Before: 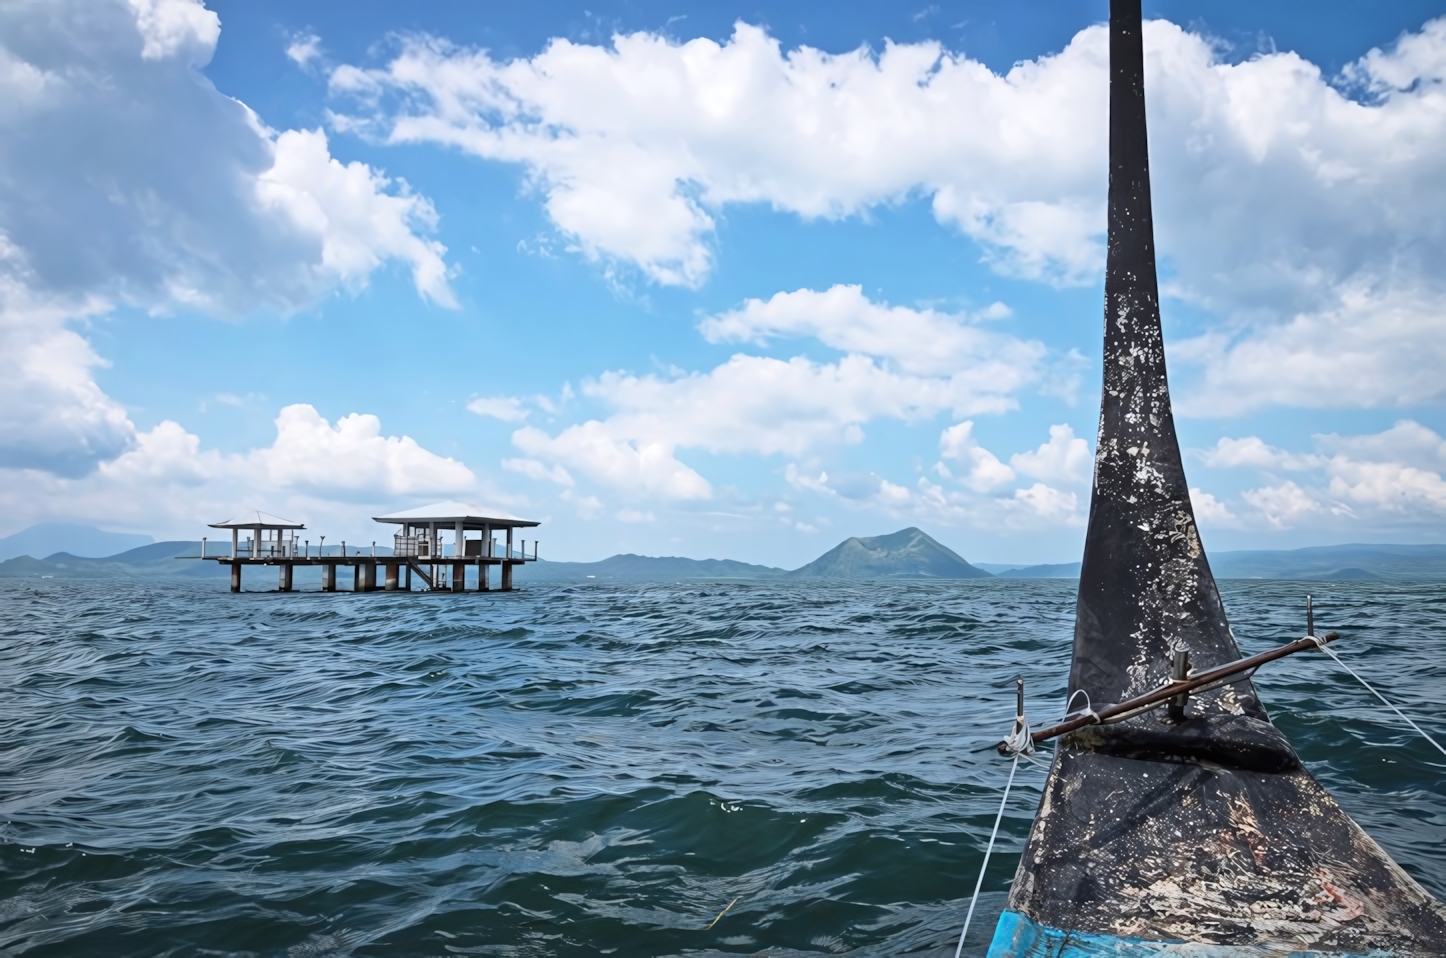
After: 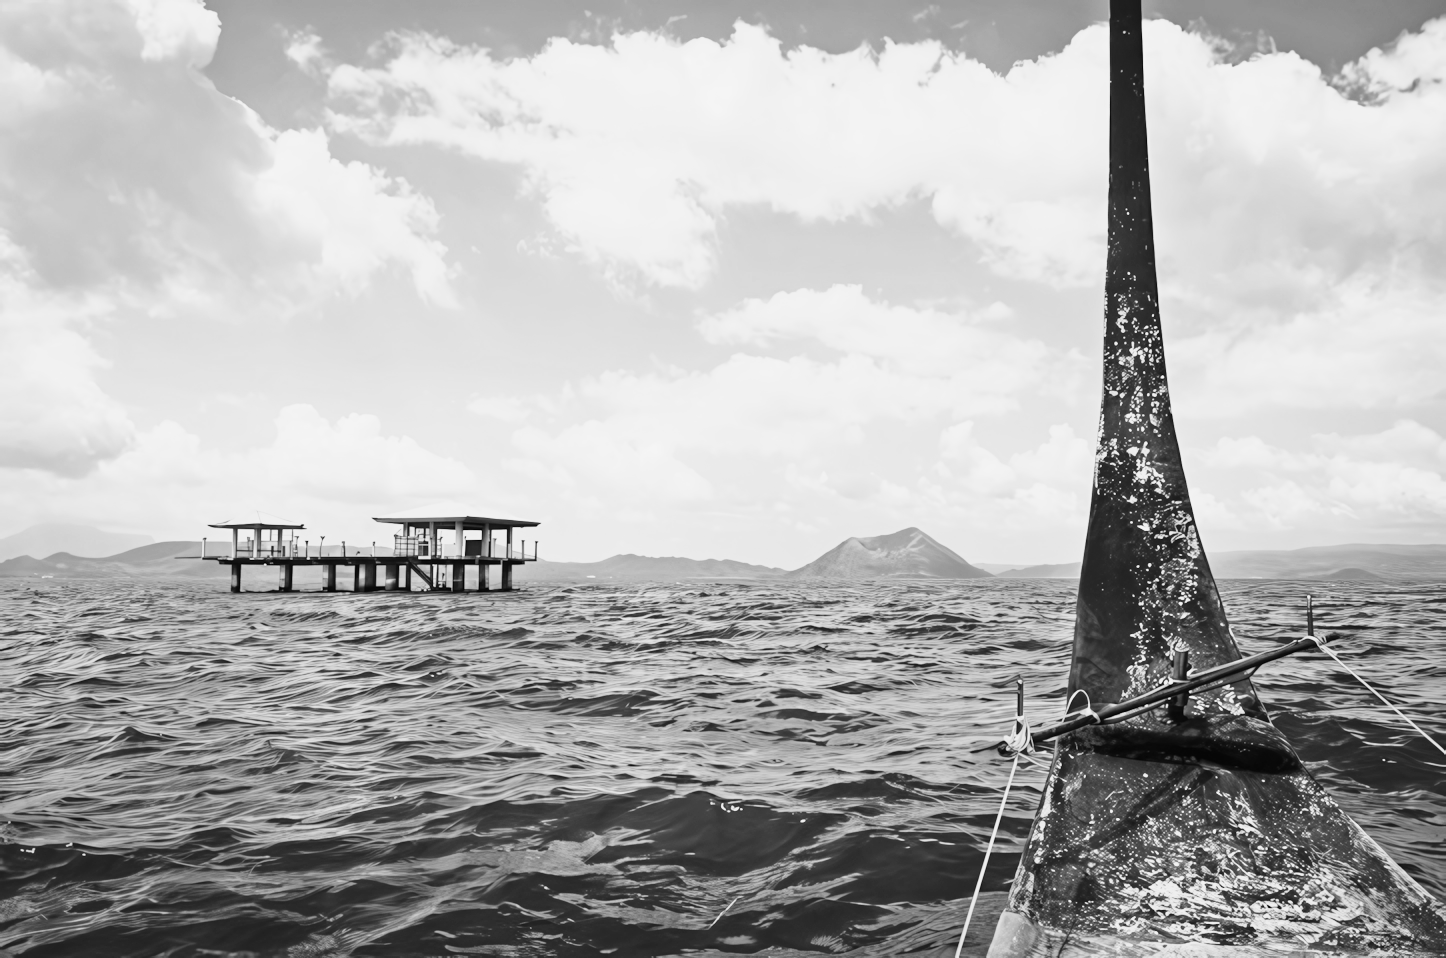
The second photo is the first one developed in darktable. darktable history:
monochrome: a 16.01, b -2.65, highlights 0.52
base curve: curves: ch0 [(0, 0) (0.579, 0.807) (1, 1)], preserve colors none
tone curve: curves: ch0 [(0, 0.011) (0.139, 0.106) (0.295, 0.271) (0.499, 0.523) (0.739, 0.782) (0.857, 0.879) (1, 0.967)]; ch1 [(0, 0) (0.272, 0.249) (0.39, 0.379) (0.469, 0.456) (0.495, 0.497) (0.524, 0.53) (0.588, 0.62) (0.725, 0.779) (1, 1)]; ch2 [(0, 0) (0.125, 0.089) (0.35, 0.317) (0.437, 0.42) (0.502, 0.499) (0.533, 0.553) (0.599, 0.638) (1, 1)], color space Lab, independent channels, preserve colors none
